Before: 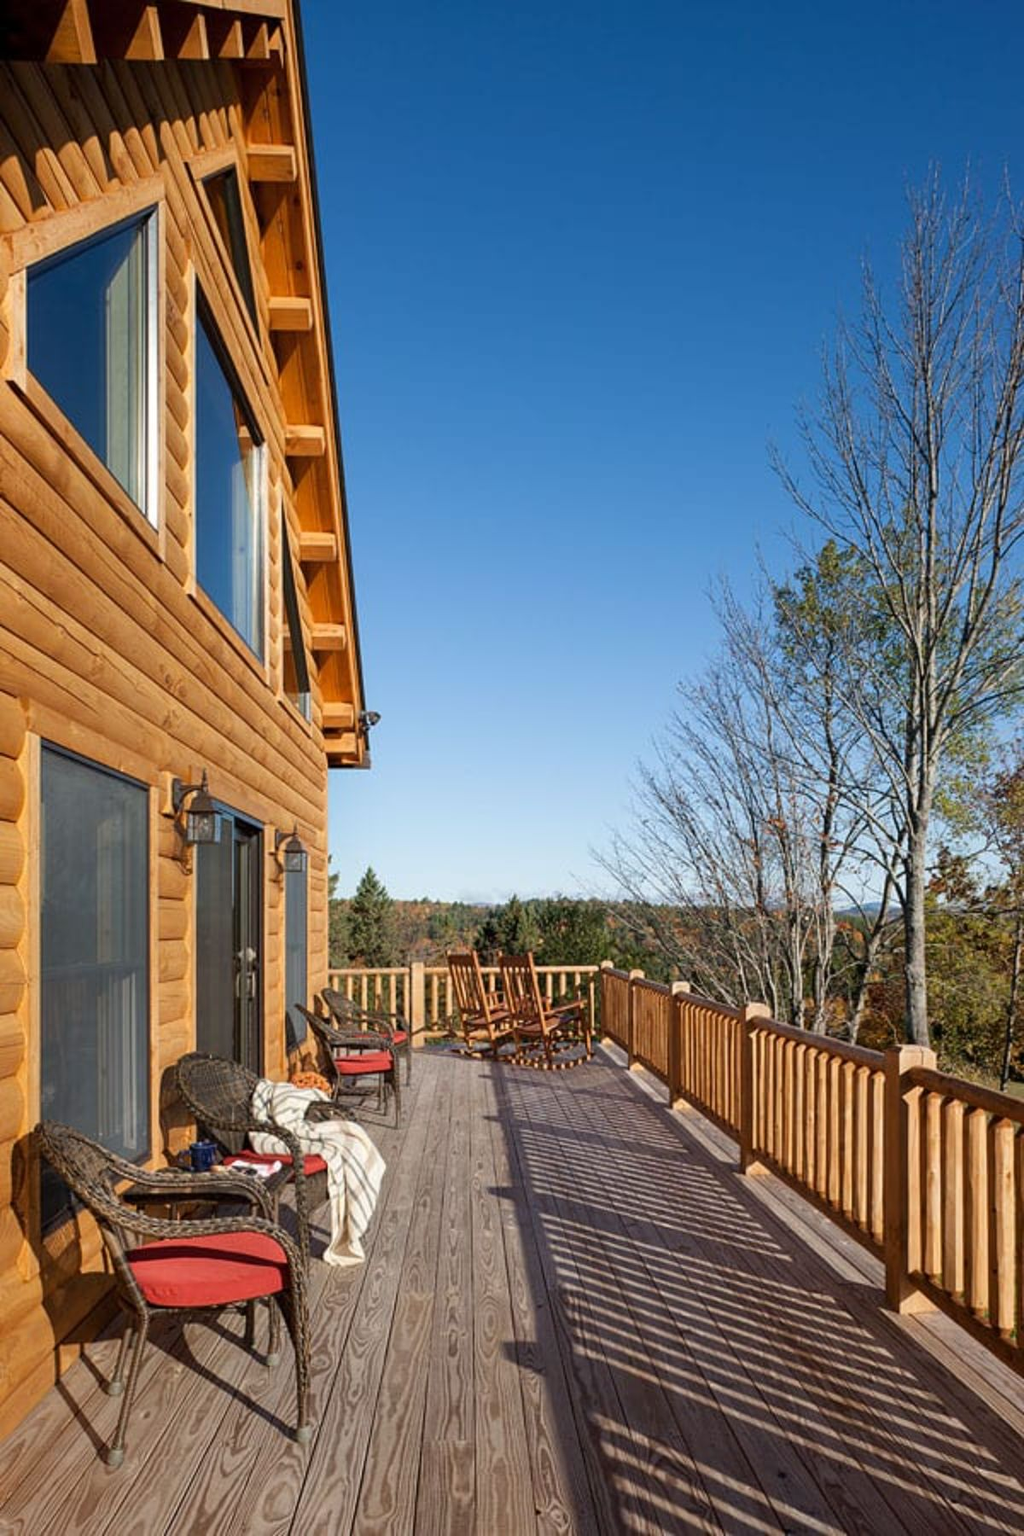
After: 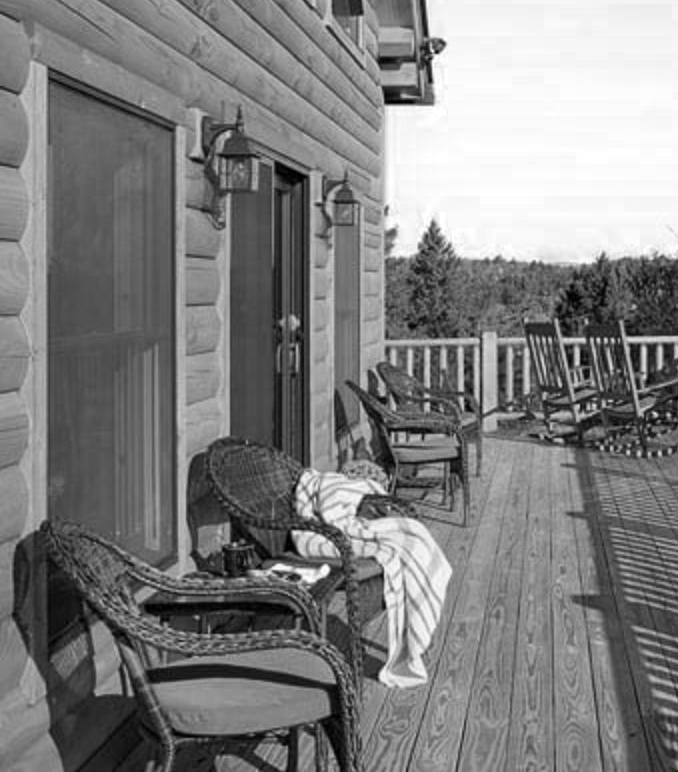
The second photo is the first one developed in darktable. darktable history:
exposure: exposure 0.014 EV, compensate highlight preservation false
crop: top 44.276%, right 43.442%, bottom 12.794%
color zones: curves: ch0 [(0, 0.613) (0.01, 0.613) (0.245, 0.448) (0.498, 0.529) (0.642, 0.665) (0.879, 0.777) (0.99, 0.613)]; ch1 [(0, 0) (0.143, 0) (0.286, 0) (0.429, 0) (0.571, 0) (0.714, 0) (0.857, 0)]
color balance rgb: power › hue 209.04°, perceptual saturation grading › global saturation 20.873%, perceptual saturation grading › highlights -19.828%, perceptual saturation grading › shadows 29.934%, global vibrance 20%
